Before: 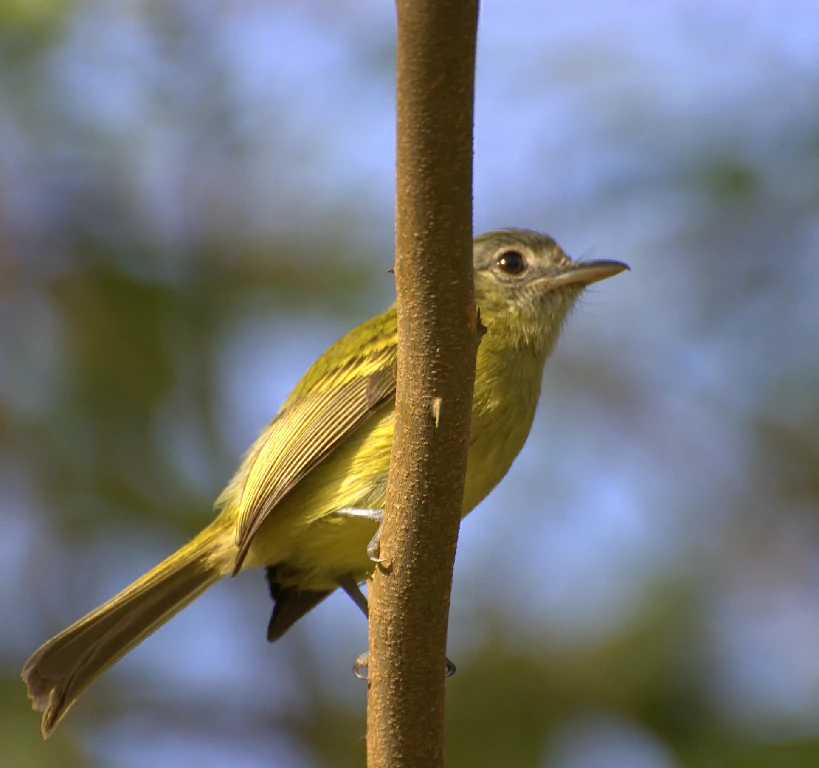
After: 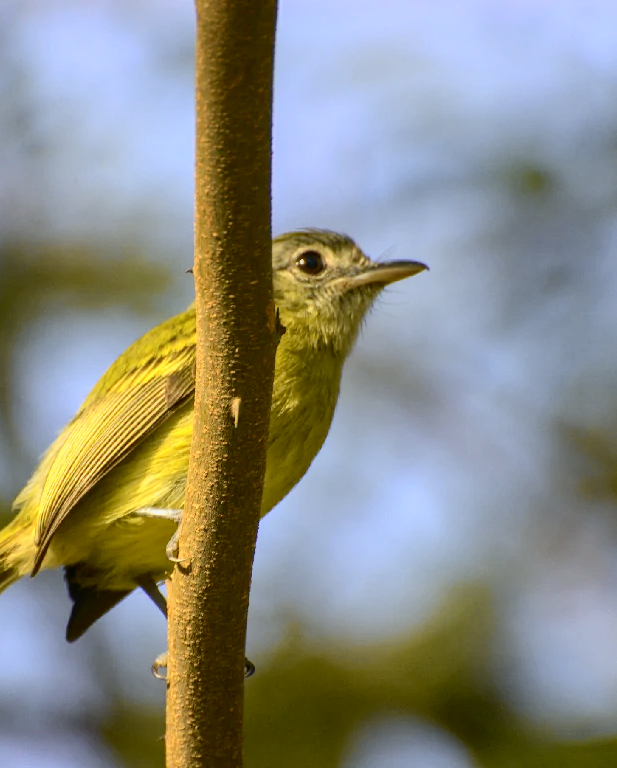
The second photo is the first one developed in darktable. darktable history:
local contrast: on, module defaults
crop and rotate: left 24.6%
tone curve: curves: ch0 [(0, 0.03) (0.113, 0.087) (0.207, 0.184) (0.515, 0.612) (0.712, 0.793) (1, 0.946)]; ch1 [(0, 0) (0.172, 0.123) (0.317, 0.279) (0.407, 0.401) (0.476, 0.482) (0.505, 0.499) (0.534, 0.534) (0.632, 0.645) (0.726, 0.745) (1, 1)]; ch2 [(0, 0) (0.411, 0.424) (0.505, 0.505) (0.521, 0.524) (0.541, 0.569) (0.65, 0.699) (1, 1)], color space Lab, independent channels, preserve colors none
